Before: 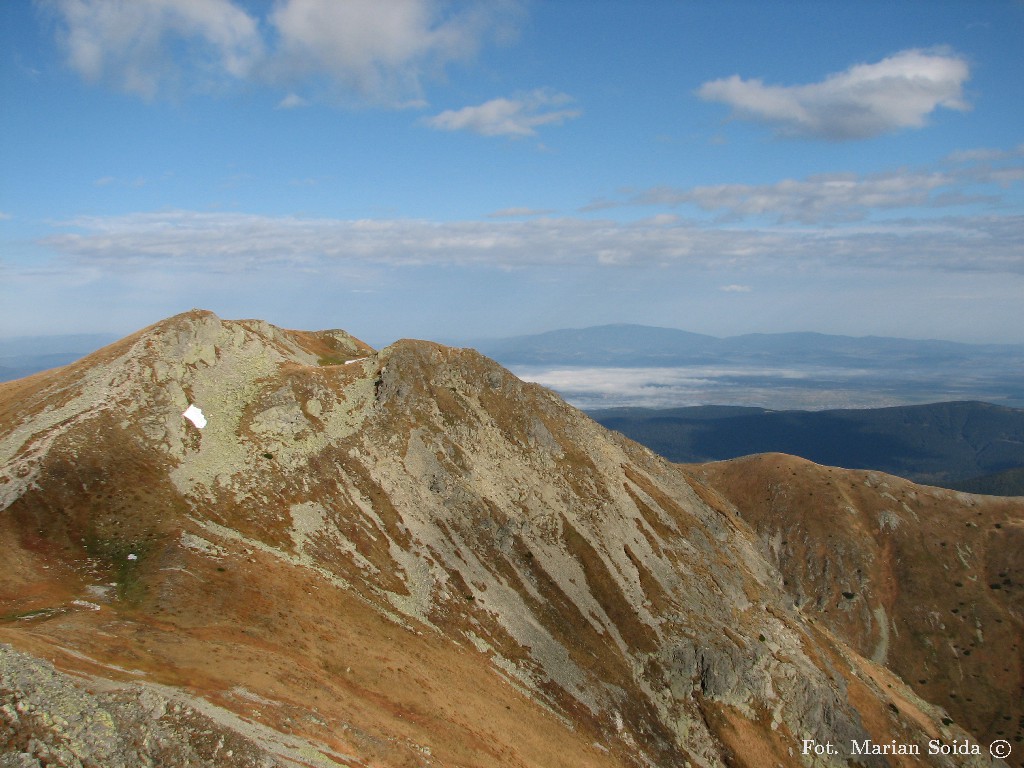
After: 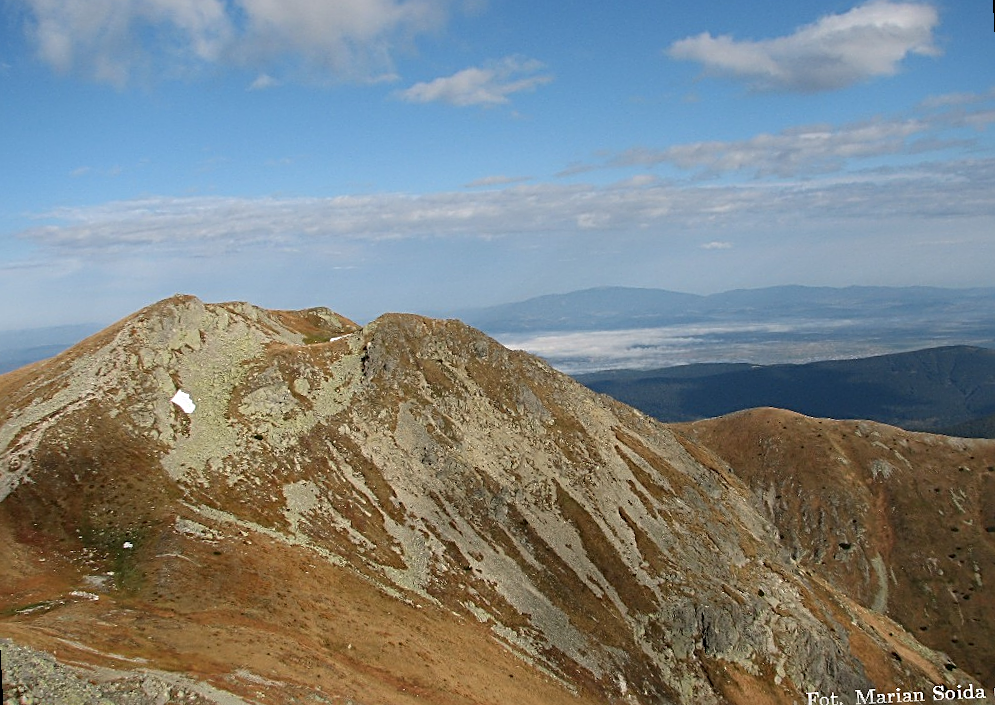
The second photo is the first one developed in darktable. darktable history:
rotate and perspective: rotation -3°, crop left 0.031, crop right 0.968, crop top 0.07, crop bottom 0.93
sharpen: radius 2.584, amount 0.688
